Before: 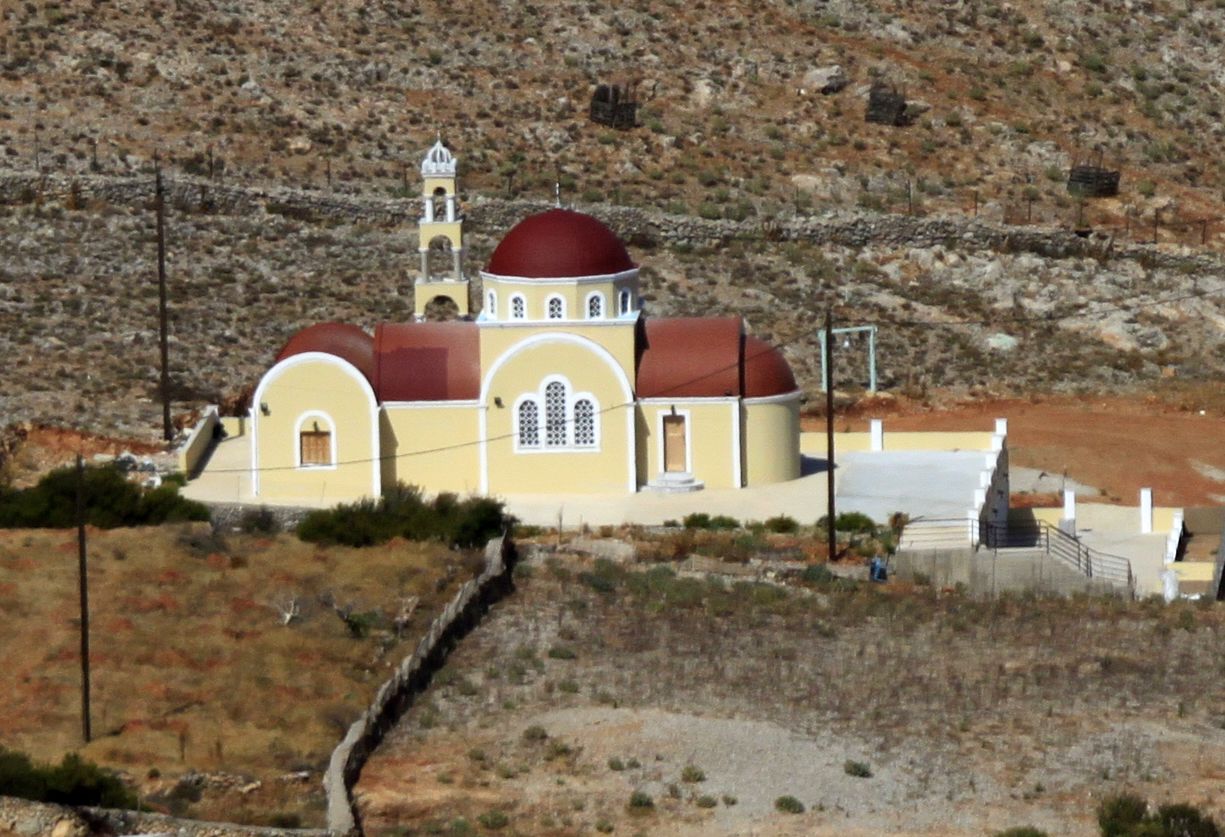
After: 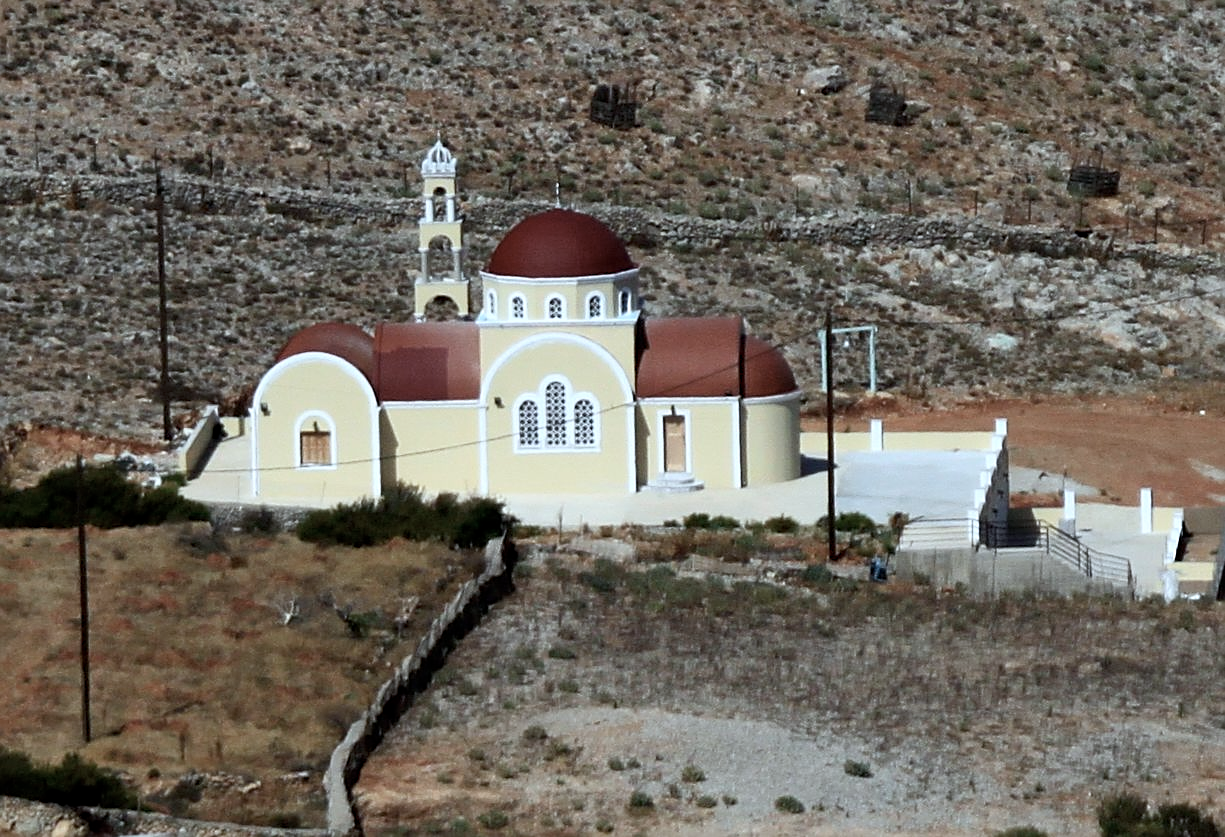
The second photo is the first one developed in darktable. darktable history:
sharpen: on, module defaults
white balance: red 0.924, blue 1.095
contrast brightness saturation: contrast 0.1, saturation -0.36
